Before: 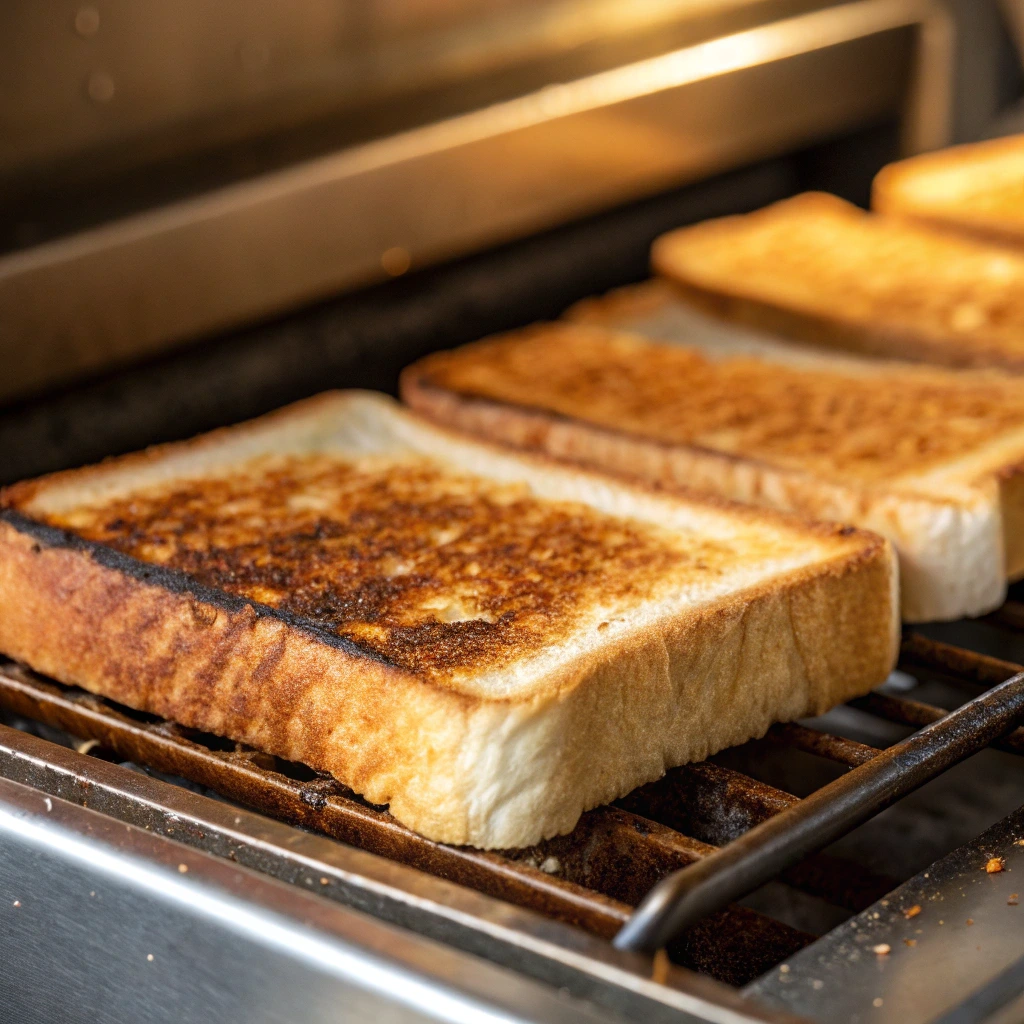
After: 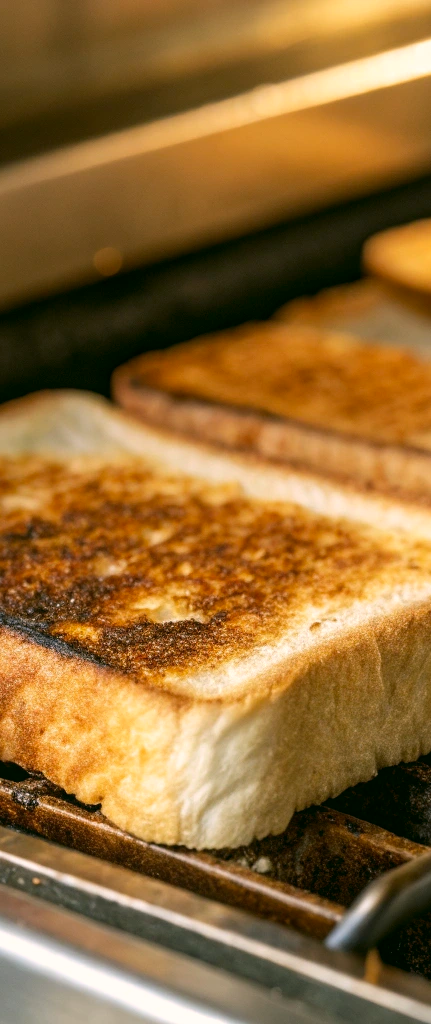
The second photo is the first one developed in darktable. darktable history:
color correction: highlights a* 4.65, highlights b* 4.96, shadows a* -8.27, shadows b* 4.63
crop: left 28.219%, right 29.595%
